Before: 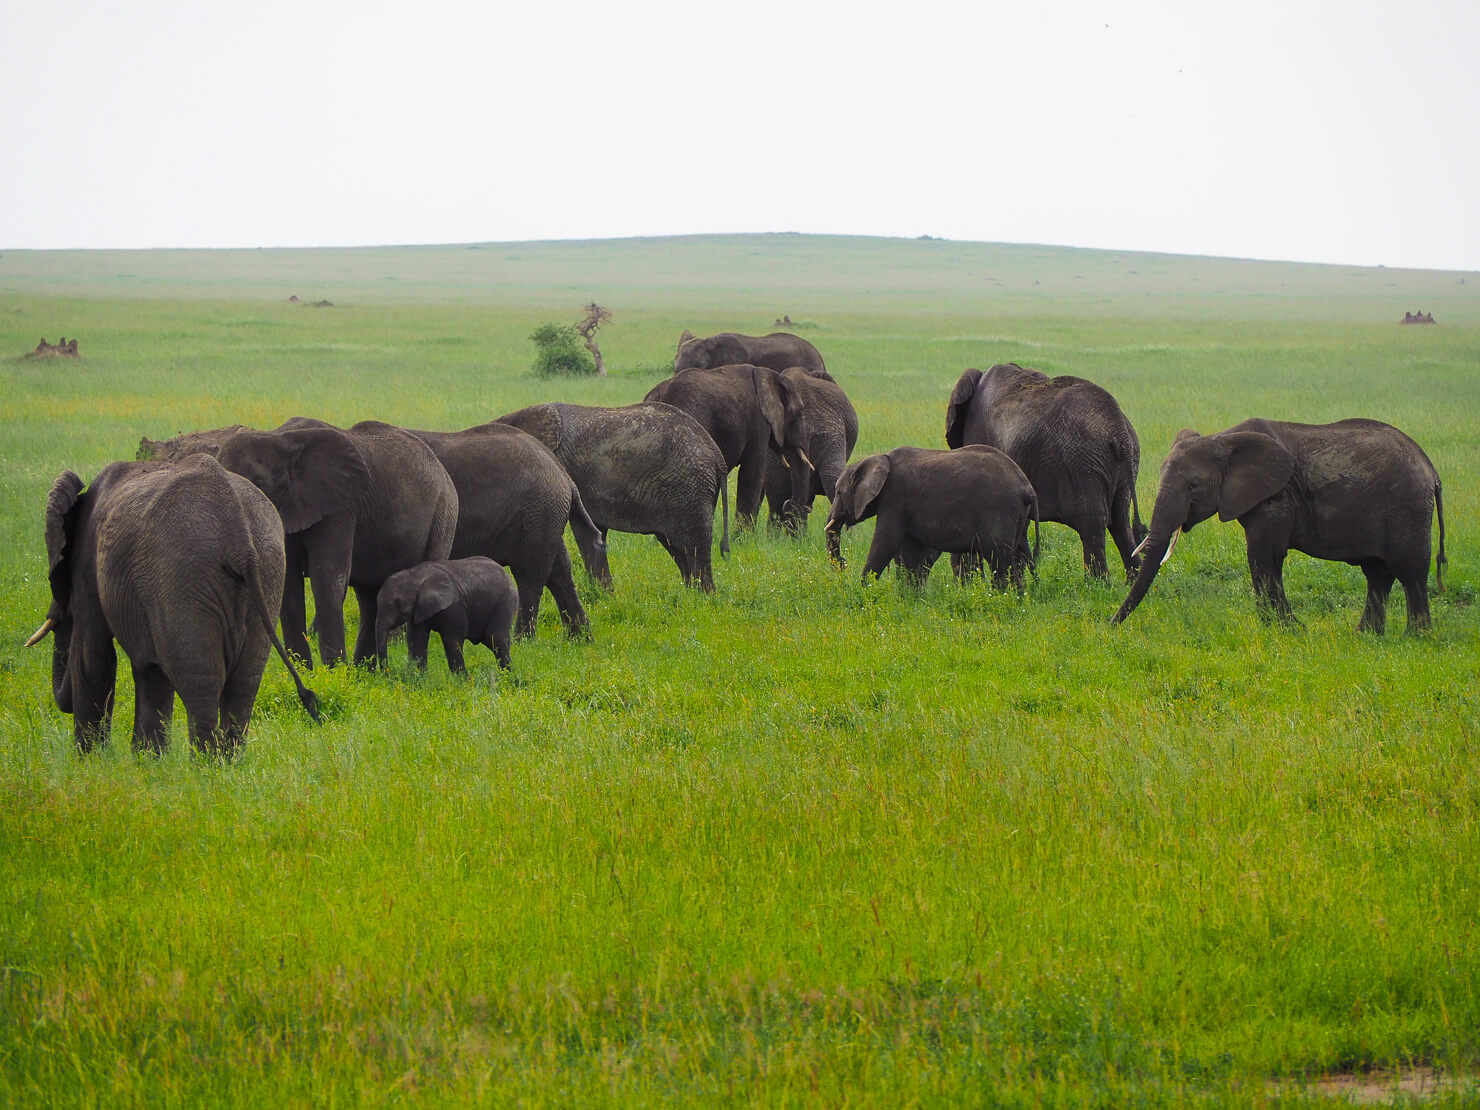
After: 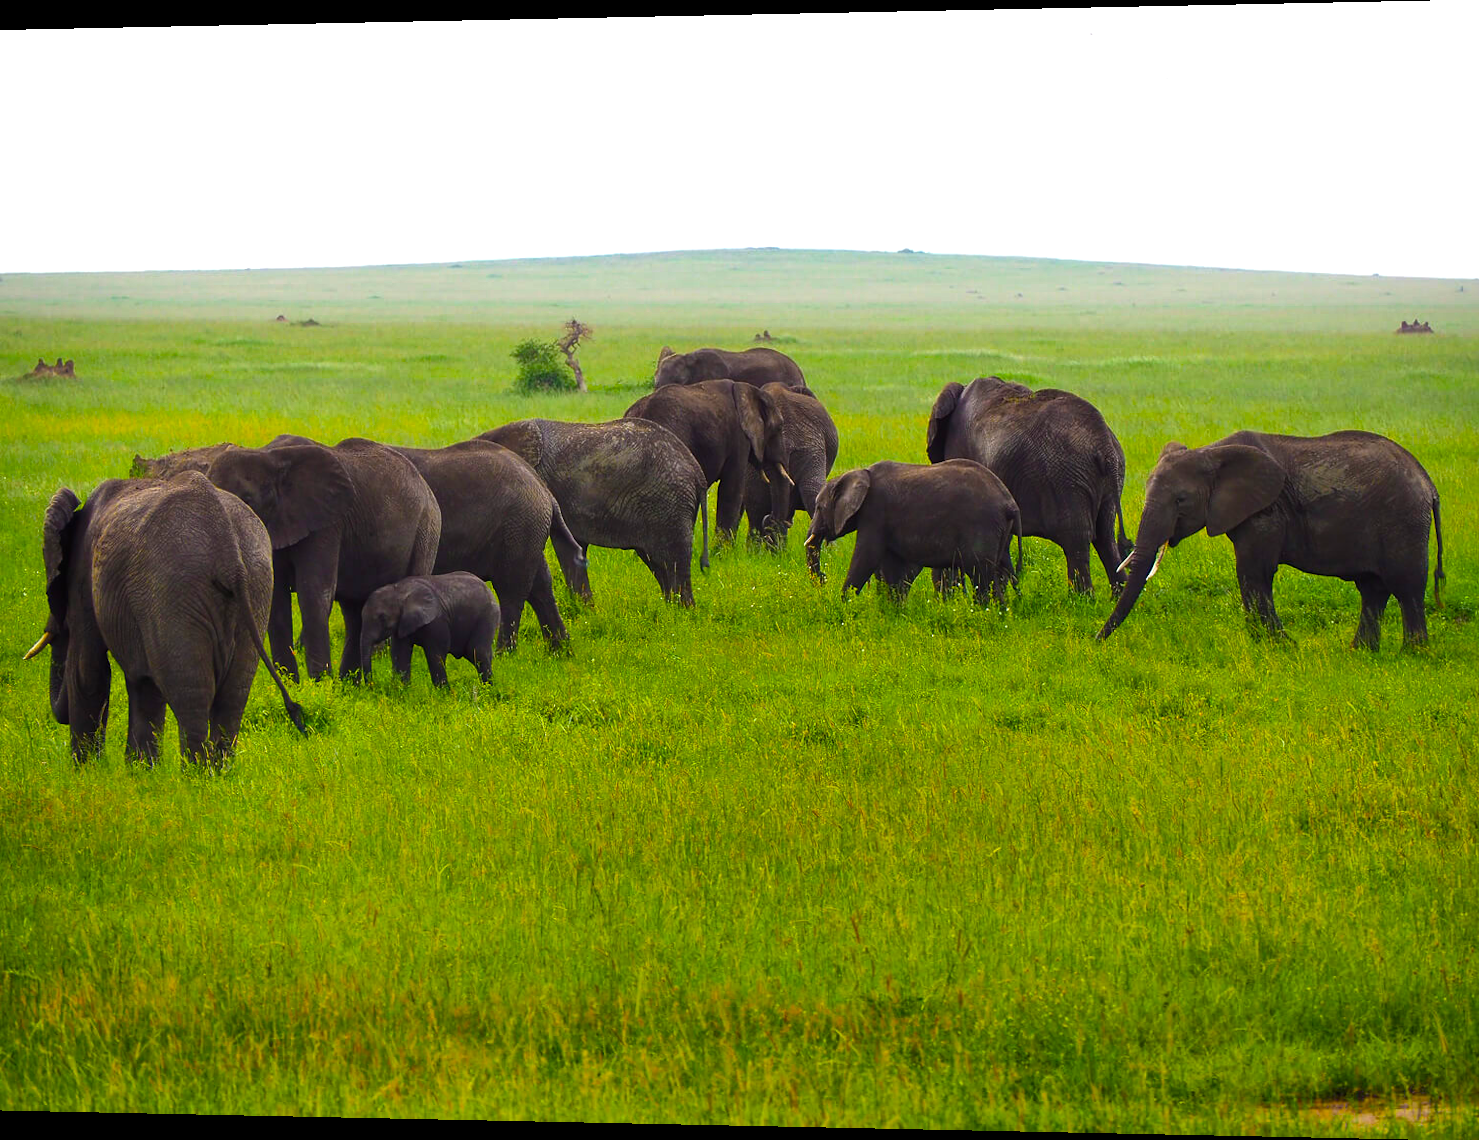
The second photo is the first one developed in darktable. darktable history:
rotate and perspective: lens shift (horizontal) -0.055, automatic cropping off
shadows and highlights: shadows 37.27, highlights -28.18, soften with gaussian
color balance rgb: linear chroma grading › global chroma 9%, perceptual saturation grading › global saturation 36%, perceptual saturation grading › shadows 35%, perceptual brilliance grading › global brilliance 15%, perceptual brilliance grading › shadows -35%, global vibrance 15%
